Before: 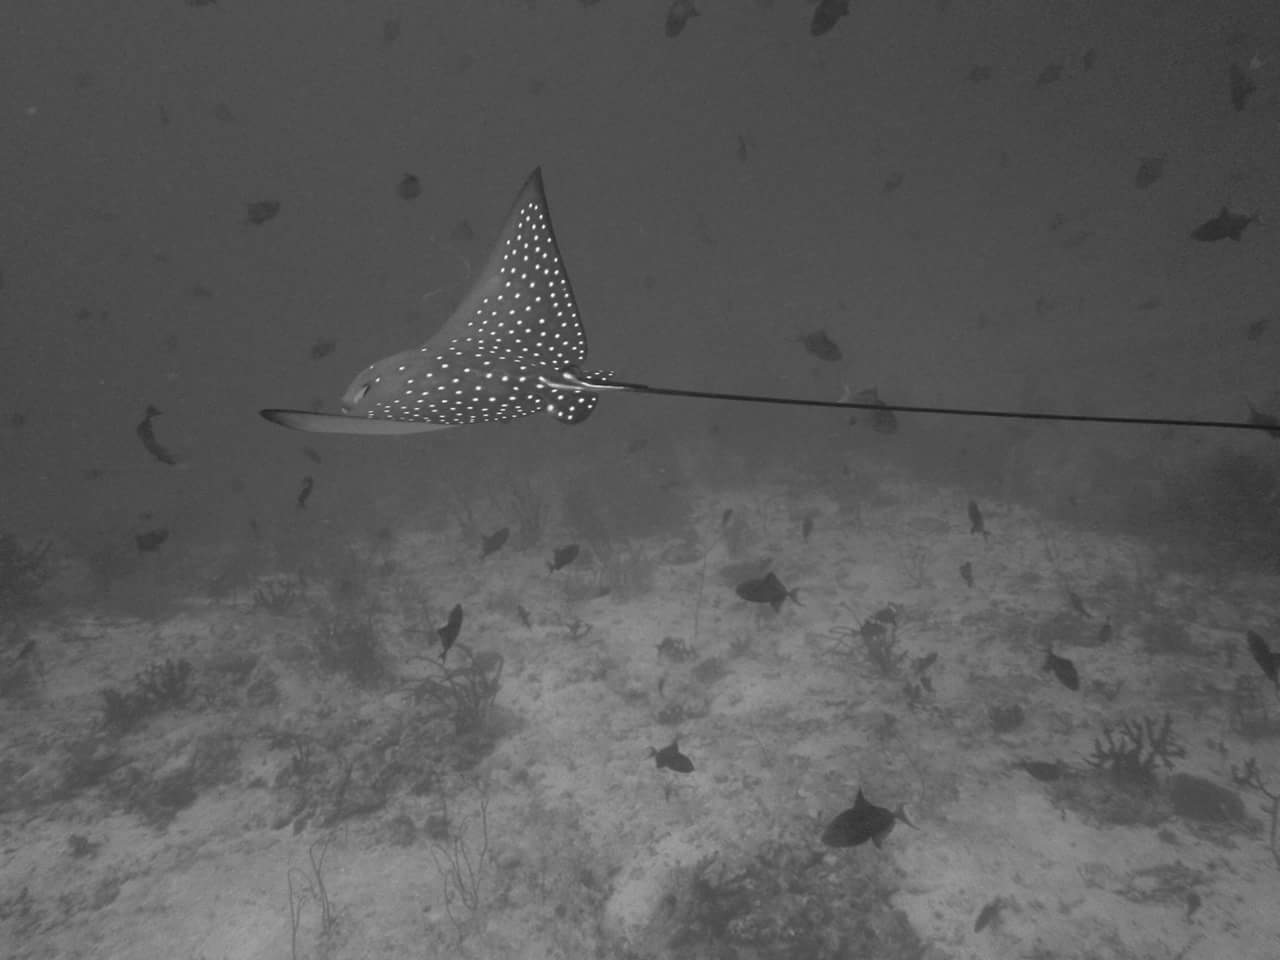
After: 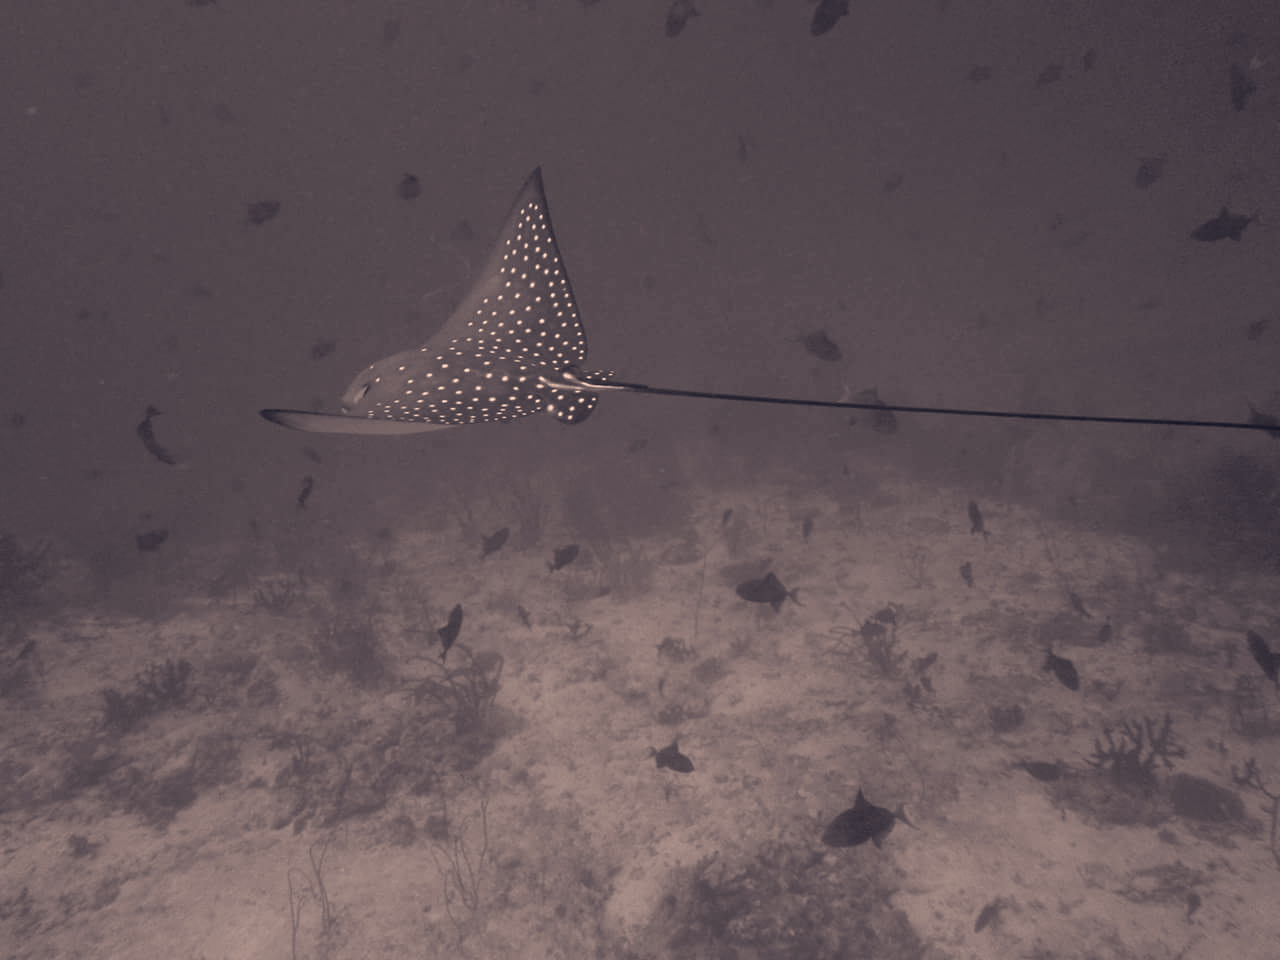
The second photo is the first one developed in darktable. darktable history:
exposure: black level correction 0.001, exposure -0.125 EV, compensate exposure bias true, compensate highlight preservation false
color correction: highlights a* 19.59, highlights b* 27.49, shadows a* 3.46, shadows b* -17.28, saturation 0.73
